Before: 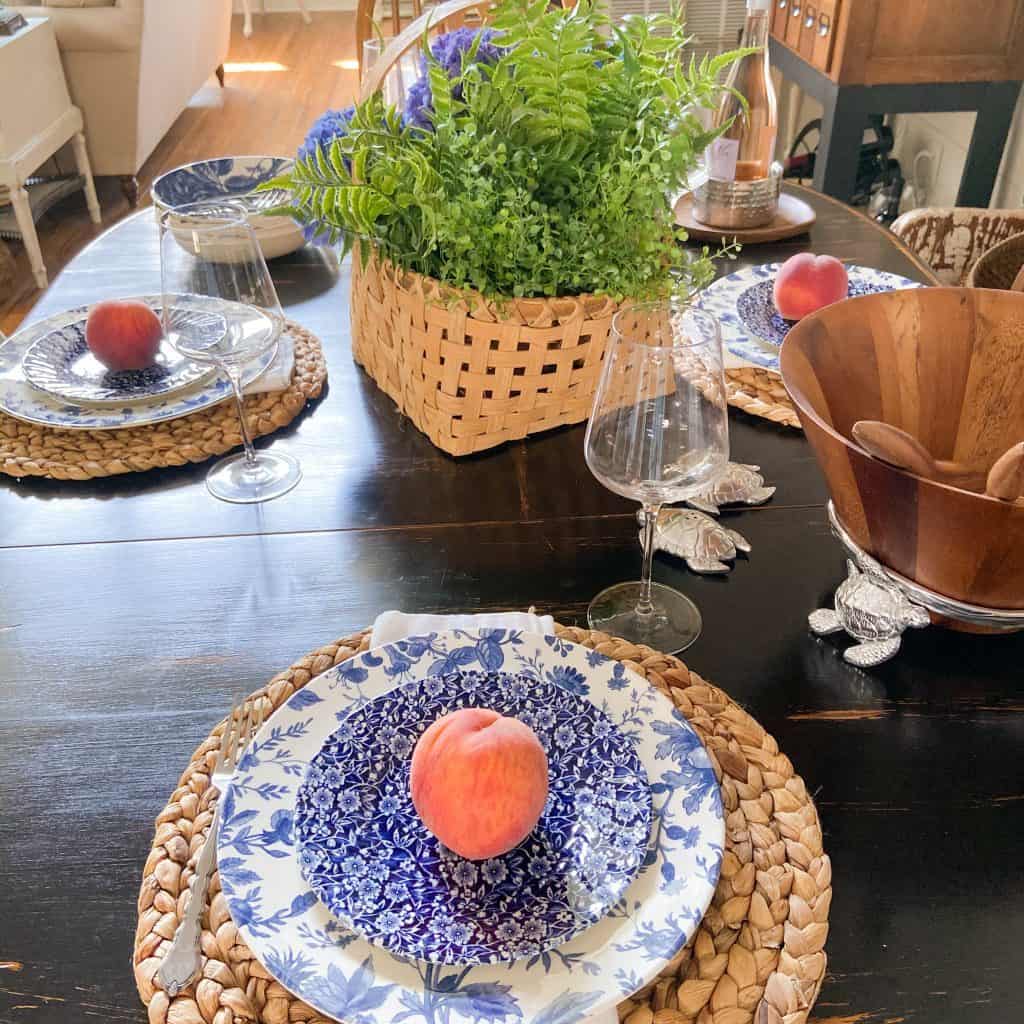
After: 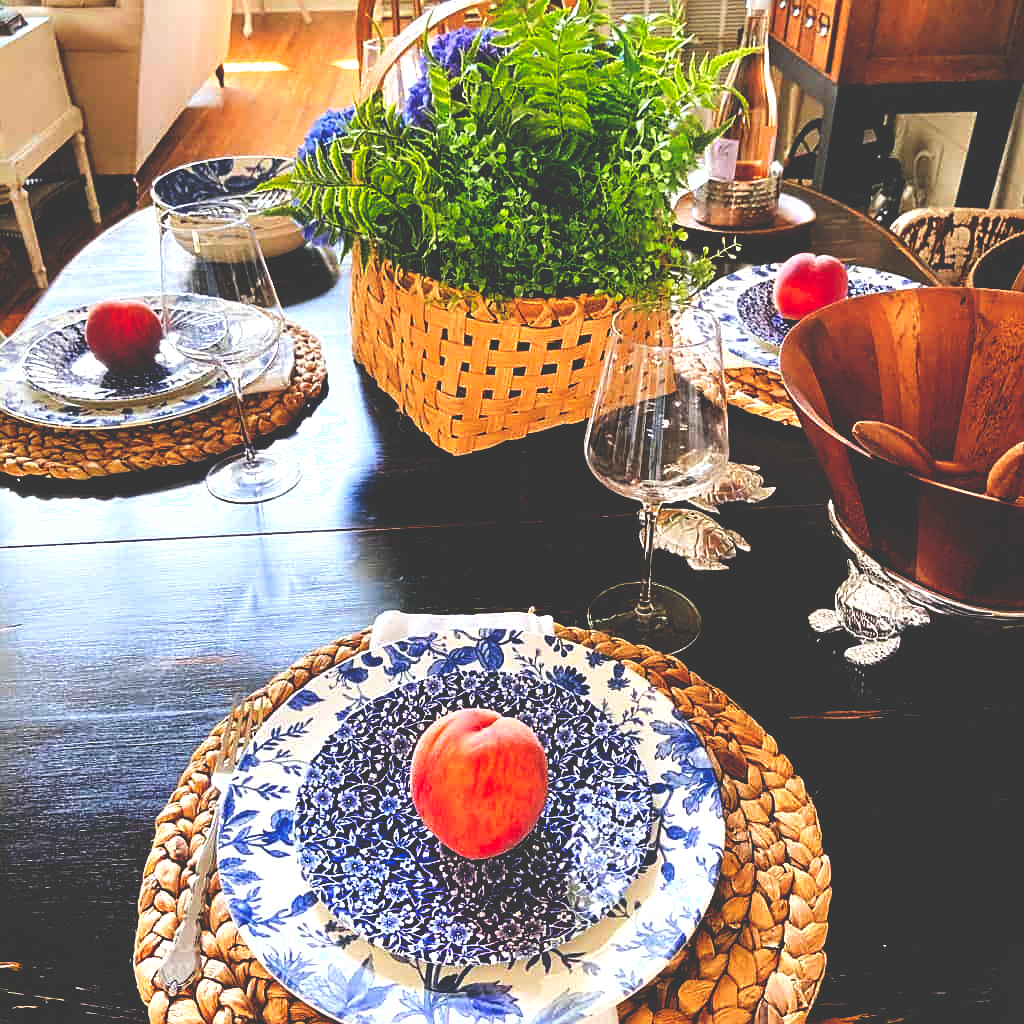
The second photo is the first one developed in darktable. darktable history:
base curve: curves: ch0 [(0, 0.036) (0.083, 0.04) (0.804, 1)], preserve colors none
rgb levels: levels [[0.013, 0.434, 0.89], [0, 0.5, 1], [0, 0.5, 1]]
sharpen: on, module defaults
